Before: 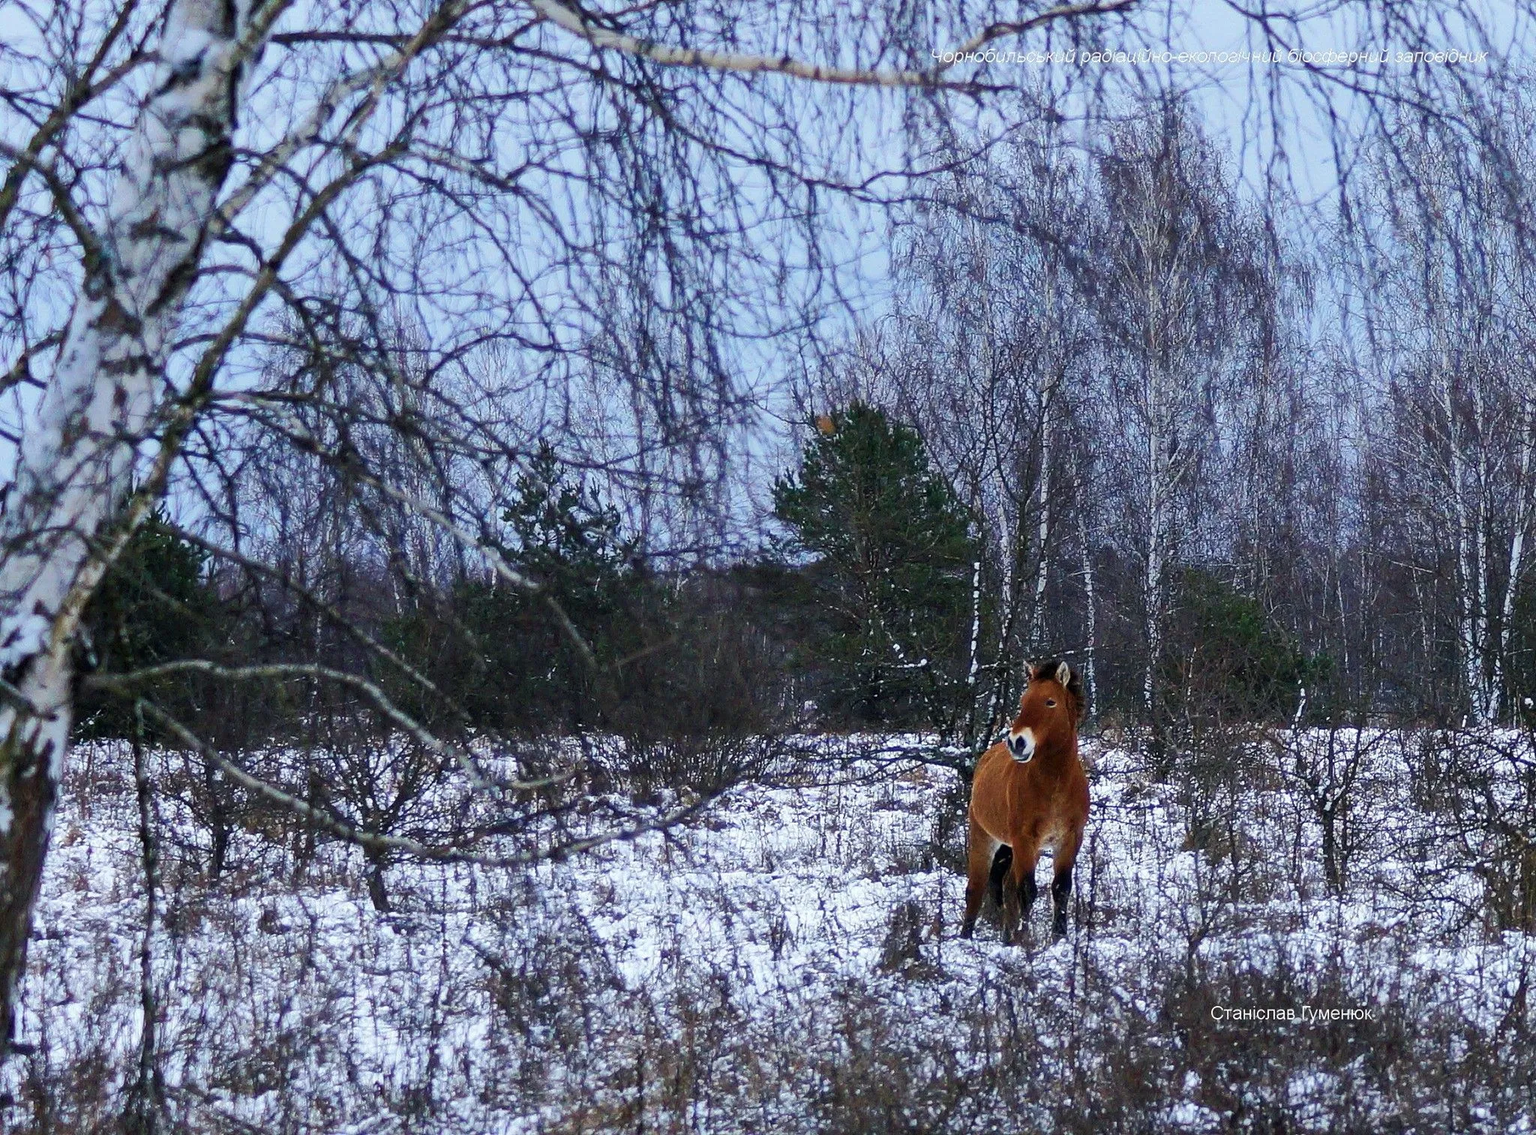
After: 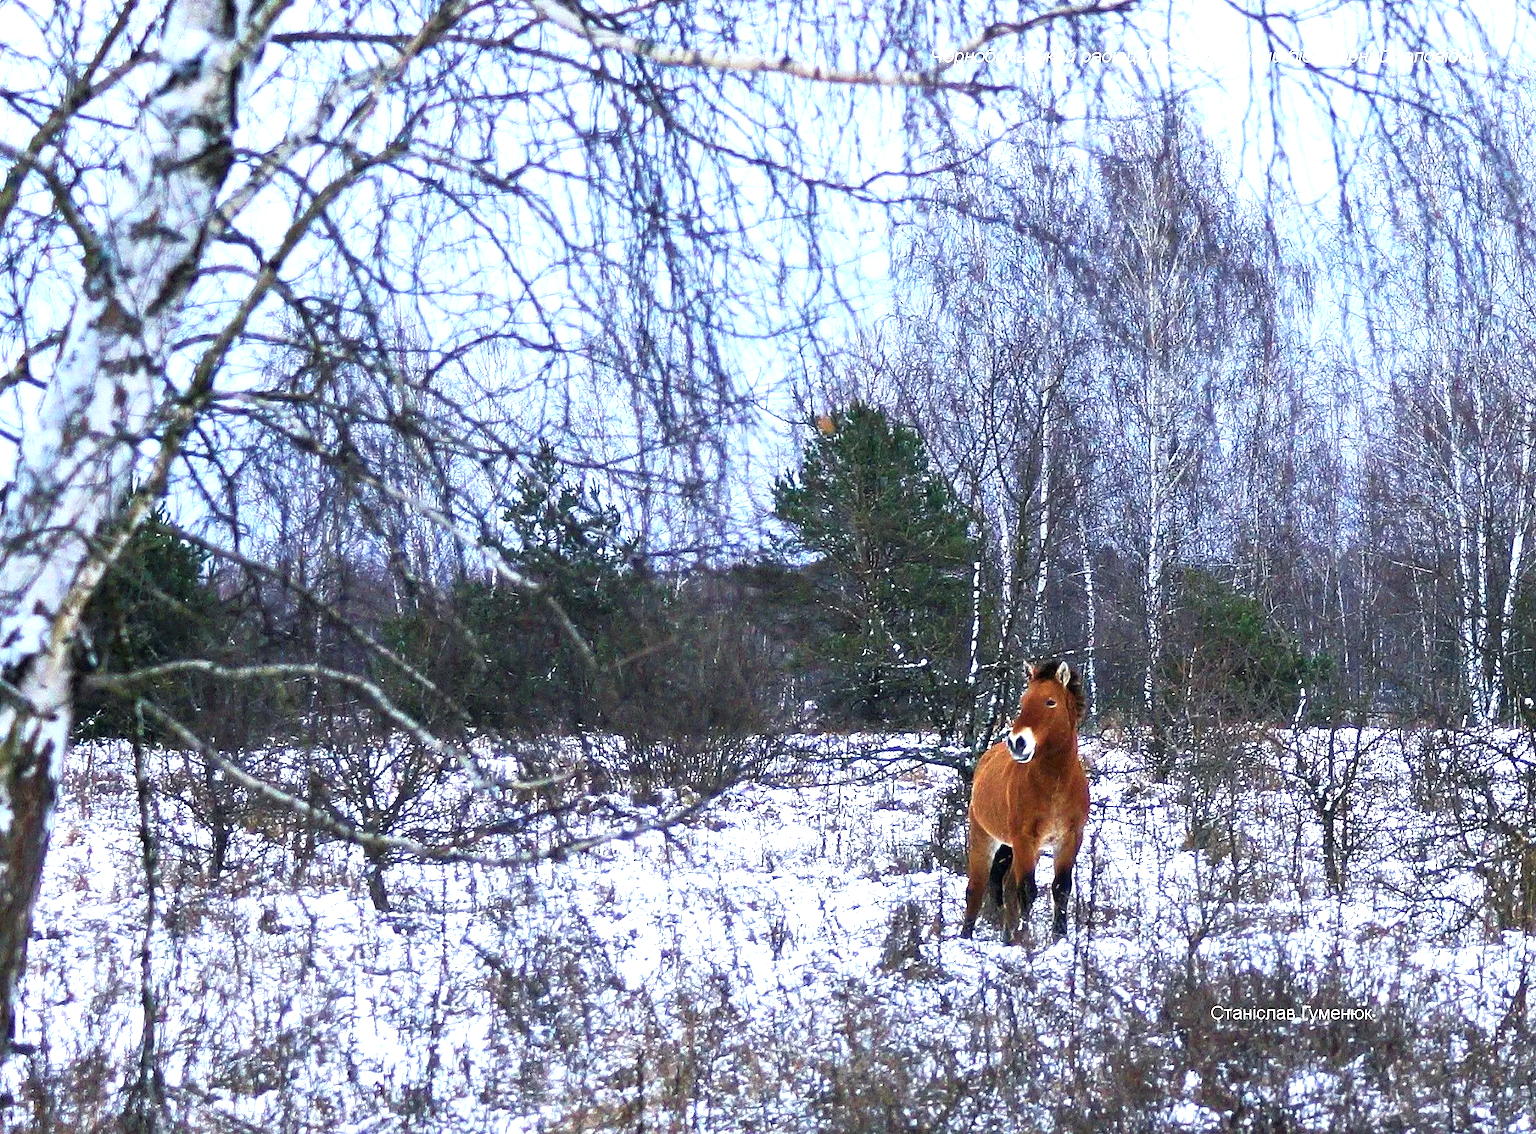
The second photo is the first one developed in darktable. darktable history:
exposure: black level correction 0, exposure 1.178 EV, compensate highlight preservation false
